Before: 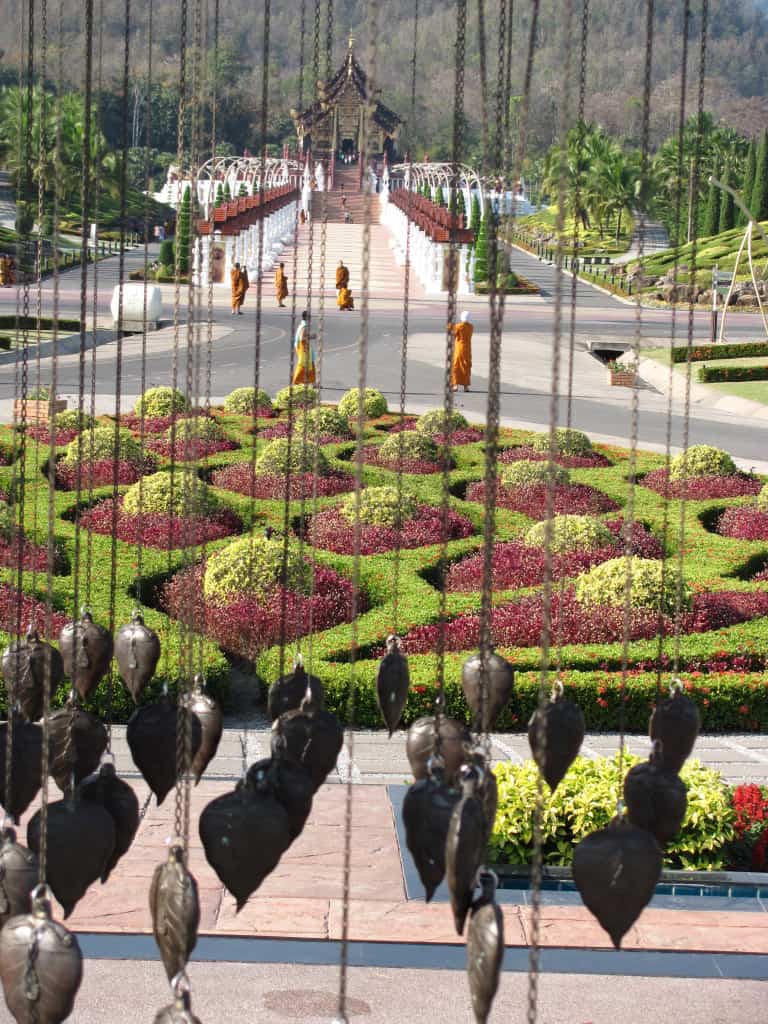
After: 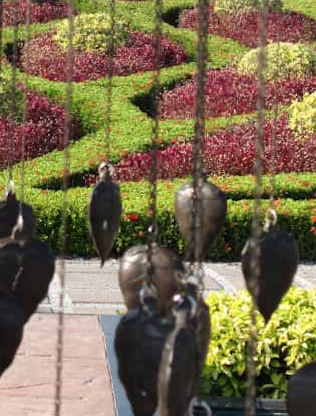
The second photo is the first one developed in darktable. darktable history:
crop: left 37.221%, top 45.169%, right 20.63%, bottom 13.777%
rotate and perspective: rotation 0.226°, lens shift (vertical) -0.042, crop left 0.023, crop right 0.982, crop top 0.006, crop bottom 0.994
